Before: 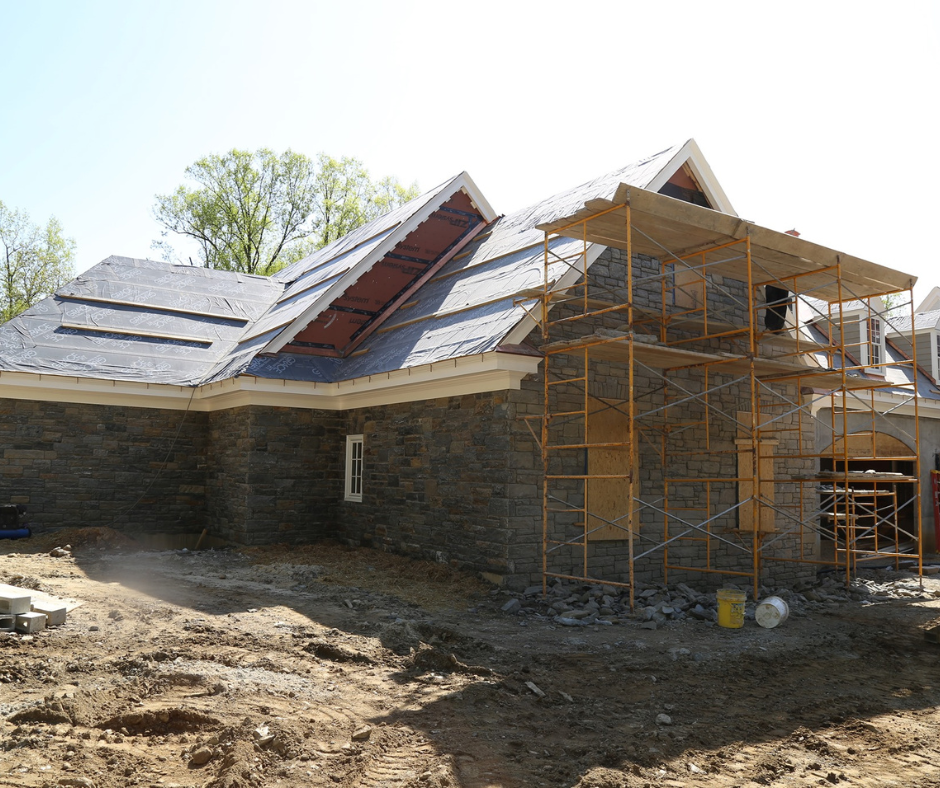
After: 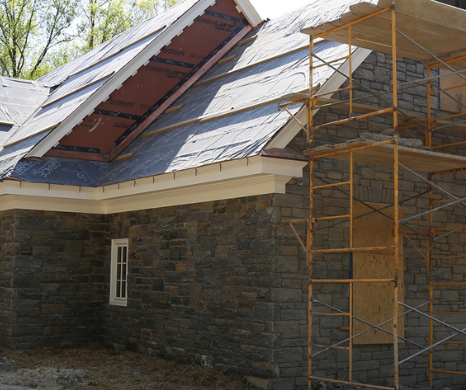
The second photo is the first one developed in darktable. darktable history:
crop: left 25.025%, top 24.995%, right 25.376%, bottom 25.428%
exposure: compensate highlight preservation false
